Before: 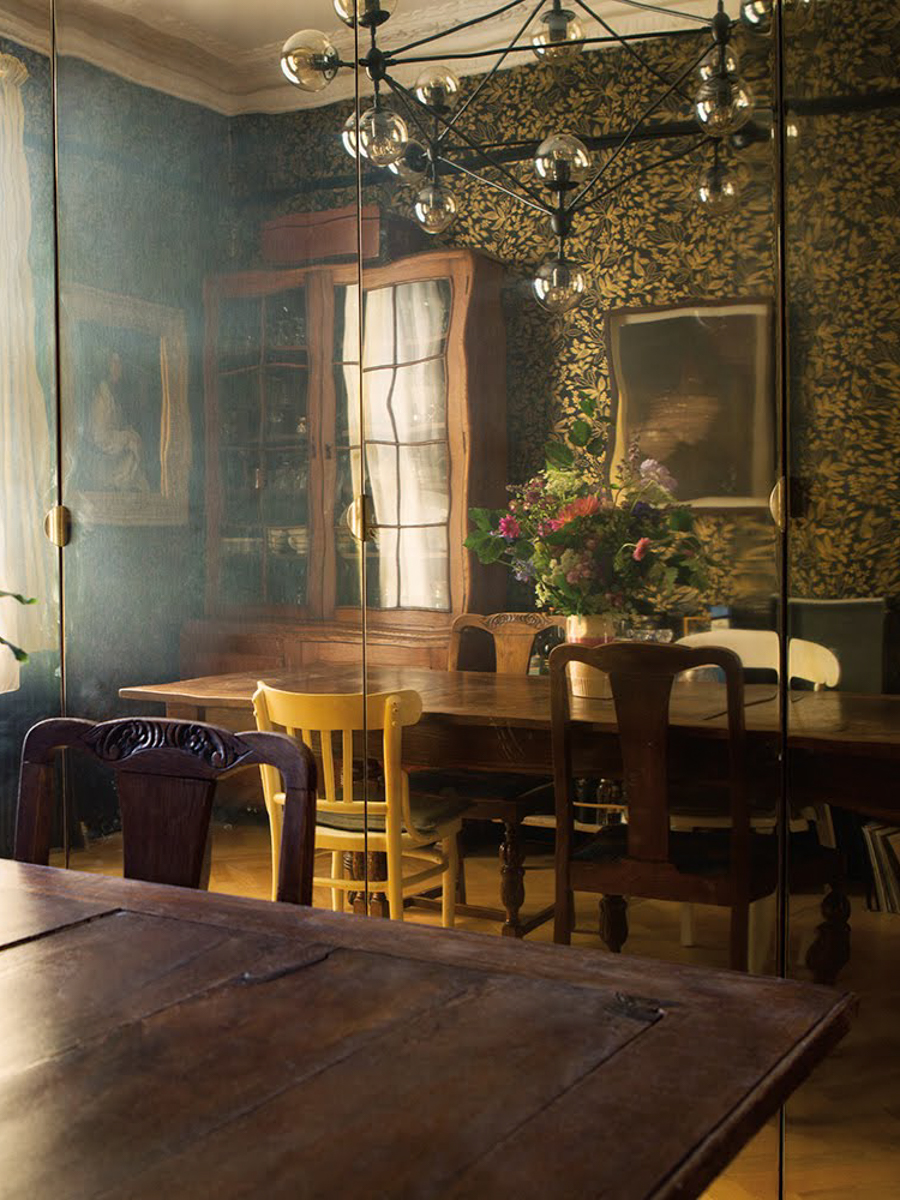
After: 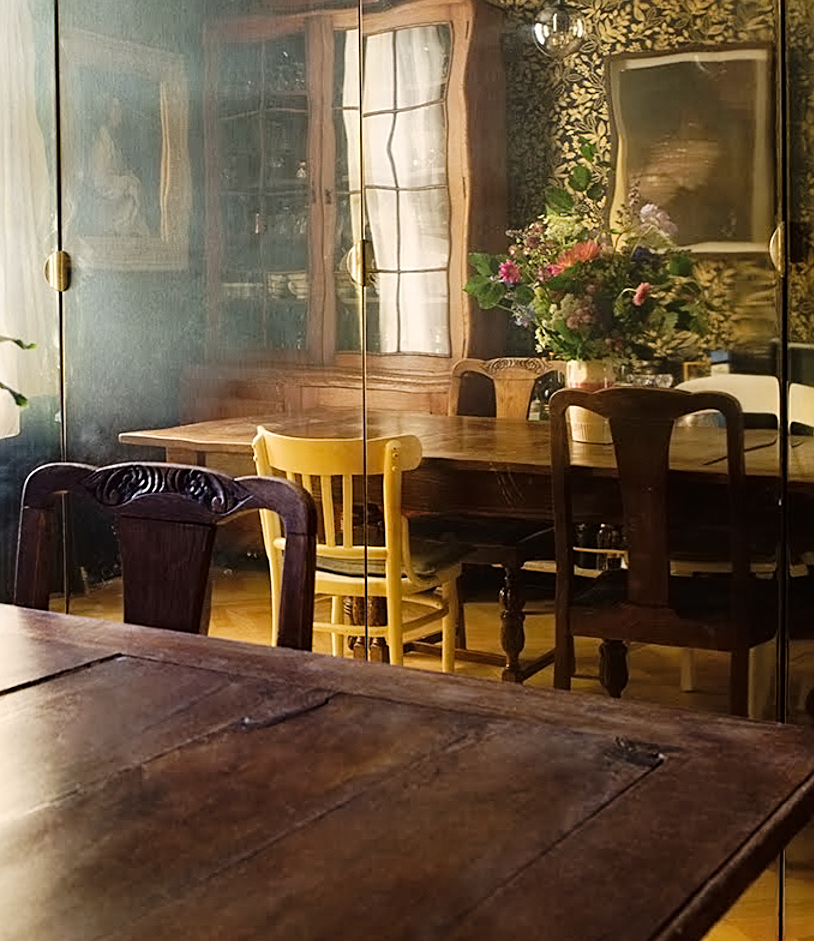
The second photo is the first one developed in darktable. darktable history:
crop: top 21.305%, right 9.47%, bottom 0.241%
tone curve: curves: ch0 [(0, 0) (0.003, 0.005) (0.011, 0.011) (0.025, 0.022) (0.044, 0.038) (0.069, 0.062) (0.1, 0.091) (0.136, 0.128) (0.177, 0.183) (0.224, 0.246) (0.277, 0.325) (0.335, 0.403) (0.399, 0.473) (0.468, 0.557) (0.543, 0.638) (0.623, 0.709) (0.709, 0.782) (0.801, 0.847) (0.898, 0.923) (1, 1)], preserve colors none
sharpen: on, module defaults
contrast equalizer: y [[0.5 ×6], [0.5 ×6], [0.5 ×6], [0 ×6], [0, 0.039, 0.251, 0.29, 0.293, 0.292]]
